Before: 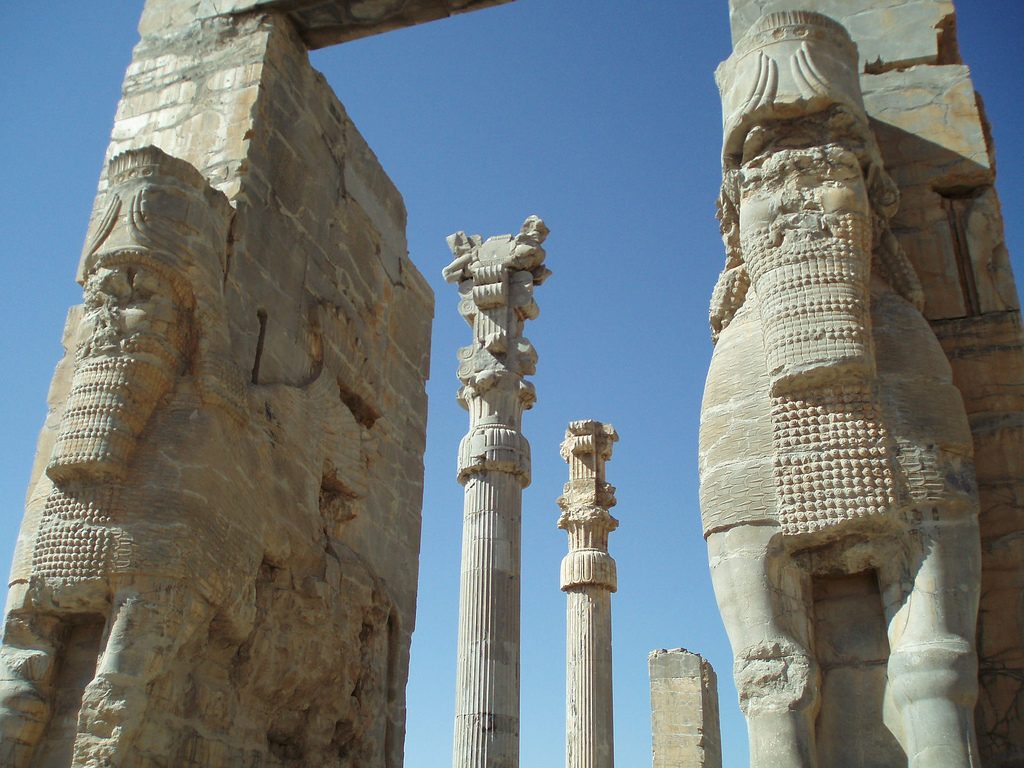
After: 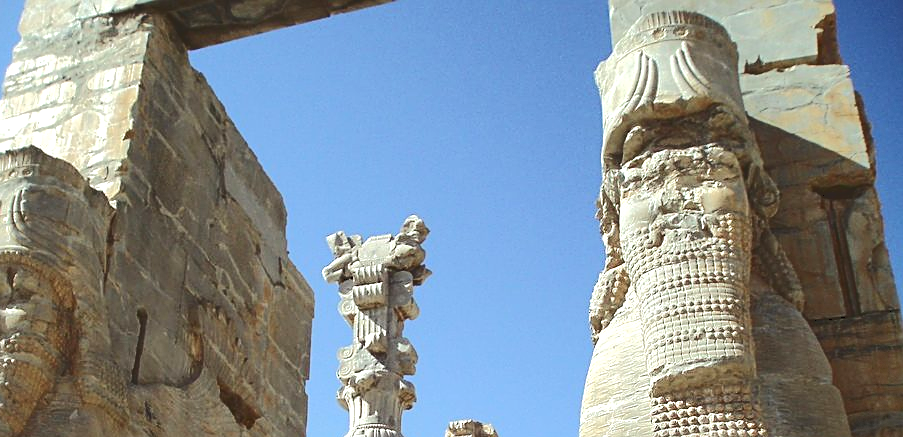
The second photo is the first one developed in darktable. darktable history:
sharpen: on, module defaults
tone curve: curves: ch0 [(0, 0) (0.003, 0.15) (0.011, 0.151) (0.025, 0.15) (0.044, 0.15) (0.069, 0.151) (0.1, 0.153) (0.136, 0.16) (0.177, 0.183) (0.224, 0.21) (0.277, 0.253) (0.335, 0.309) (0.399, 0.389) (0.468, 0.479) (0.543, 0.58) (0.623, 0.677) (0.709, 0.747) (0.801, 0.808) (0.898, 0.87) (1, 1)], color space Lab, independent channels, preserve colors none
exposure: exposure 0.6 EV, compensate highlight preservation false
vignetting: fall-off start 99.92%, dithering 8-bit output
crop and rotate: left 11.768%, bottom 43.004%
